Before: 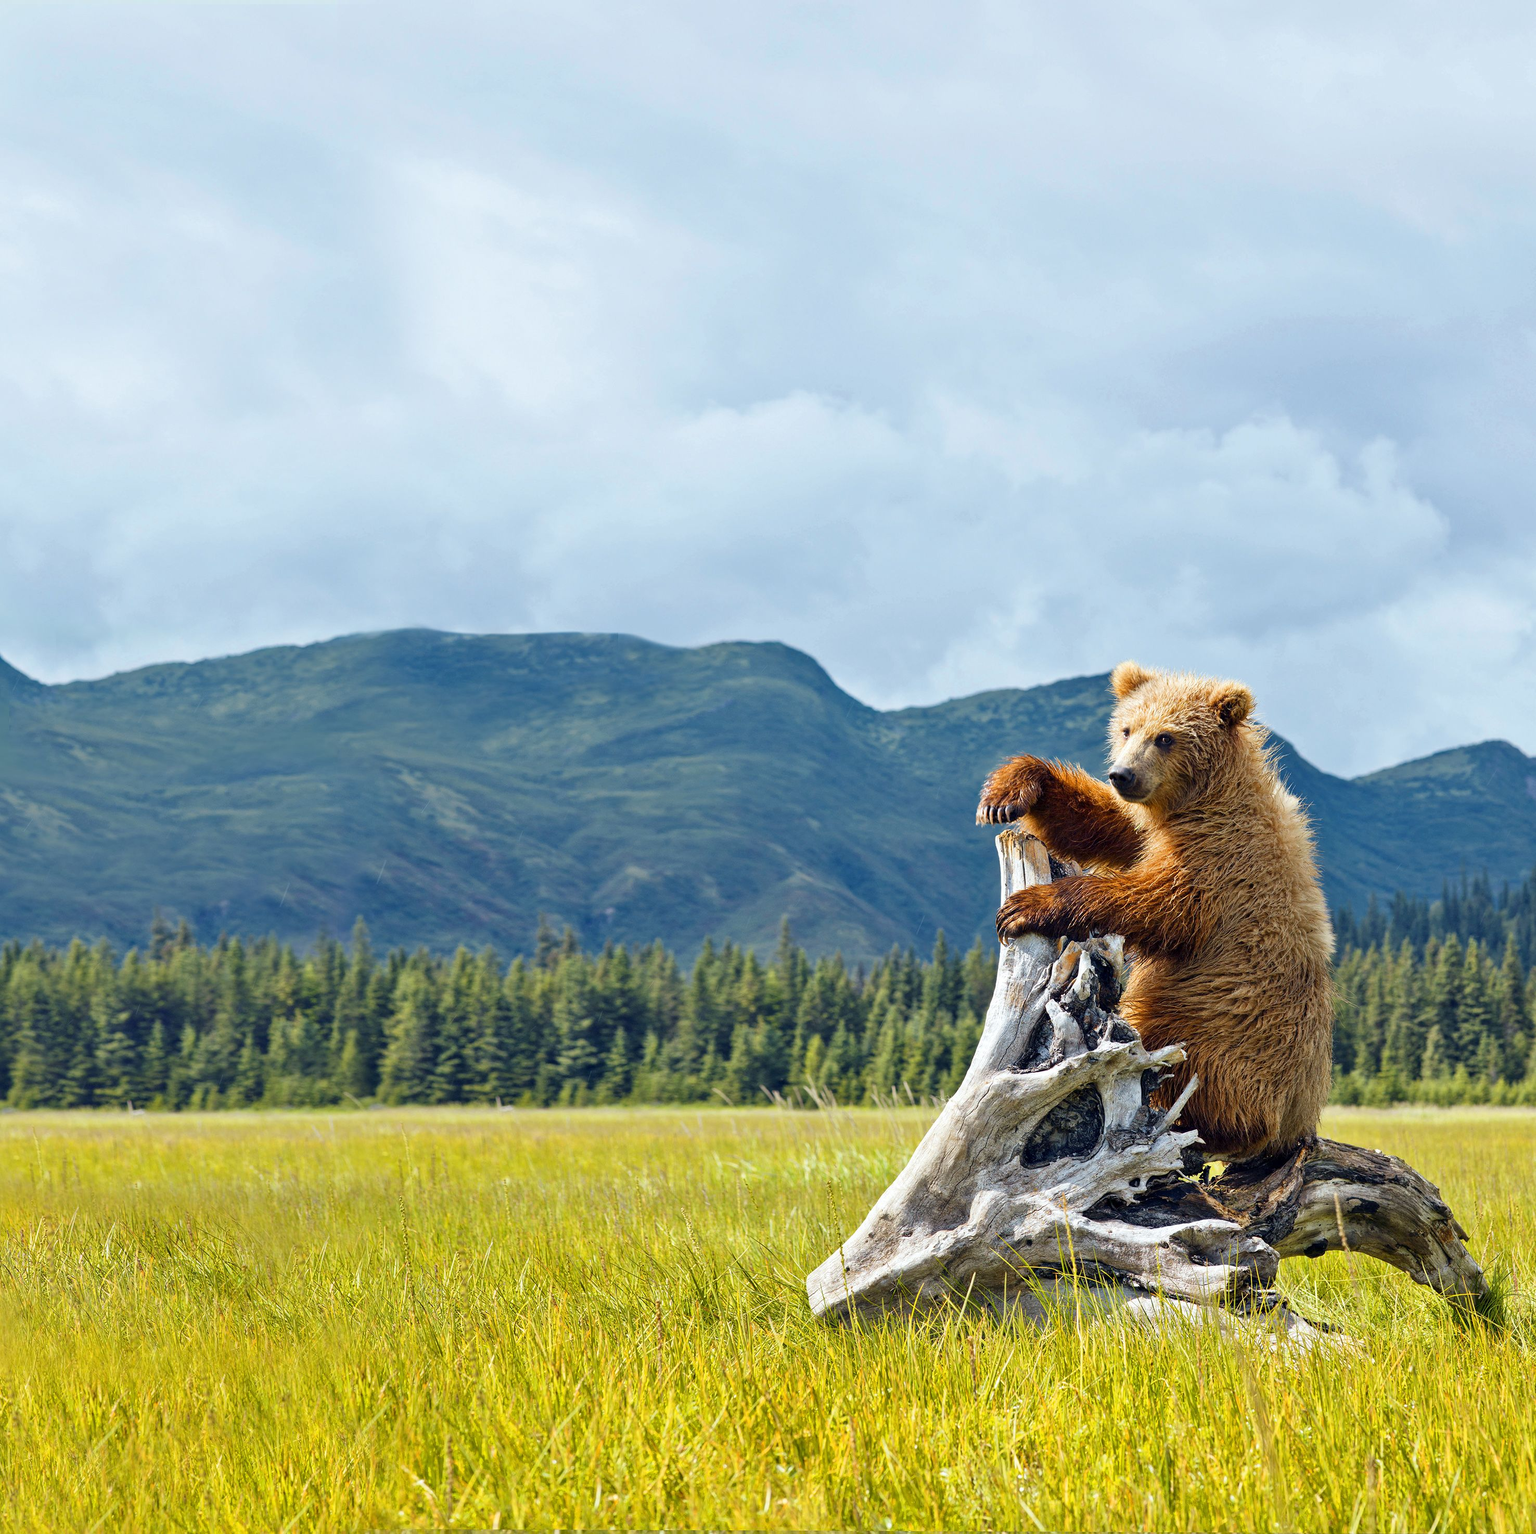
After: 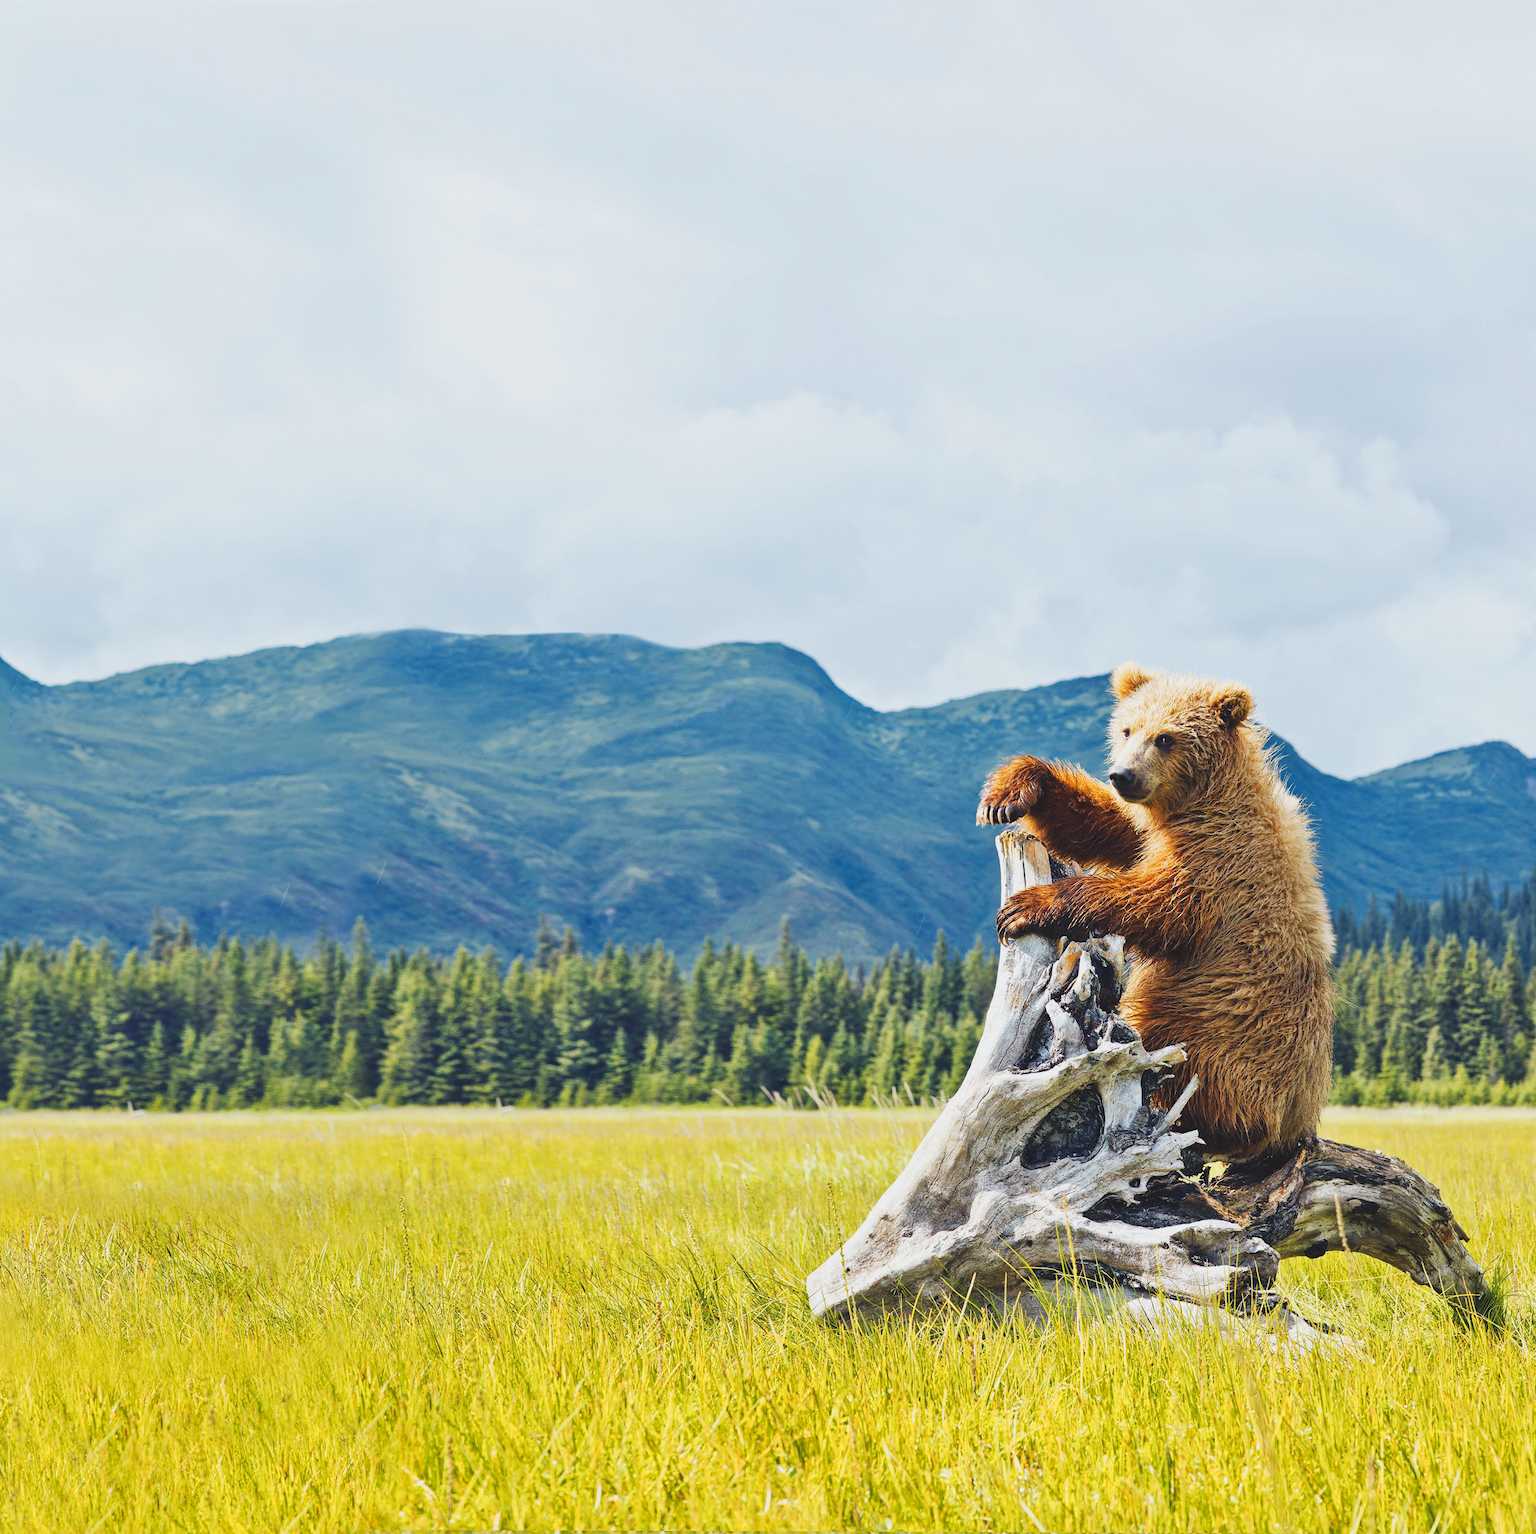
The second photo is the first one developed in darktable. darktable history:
tone curve: curves: ch0 [(0, 0.11) (0.181, 0.223) (0.405, 0.46) (0.456, 0.528) (0.634, 0.728) (0.877, 0.89) (0.984, 0.935)]; ch1 [(0, 0.052) (0.443, 0.43) (0.492, 0.485) (0.566, 0.579) (0.595, 0.625) (0.608, 0.654) (0.65, 0.708) (1, 0.961)]; ch2 [(0, 0) (0.33, 0.301) (0.421, 0.443) (0.447, 0.489) (0.495, 0.492) (0.537, 0.57) (0.586, 0.591) (0.663, 0.686) (1, 1)], preserve colors none
